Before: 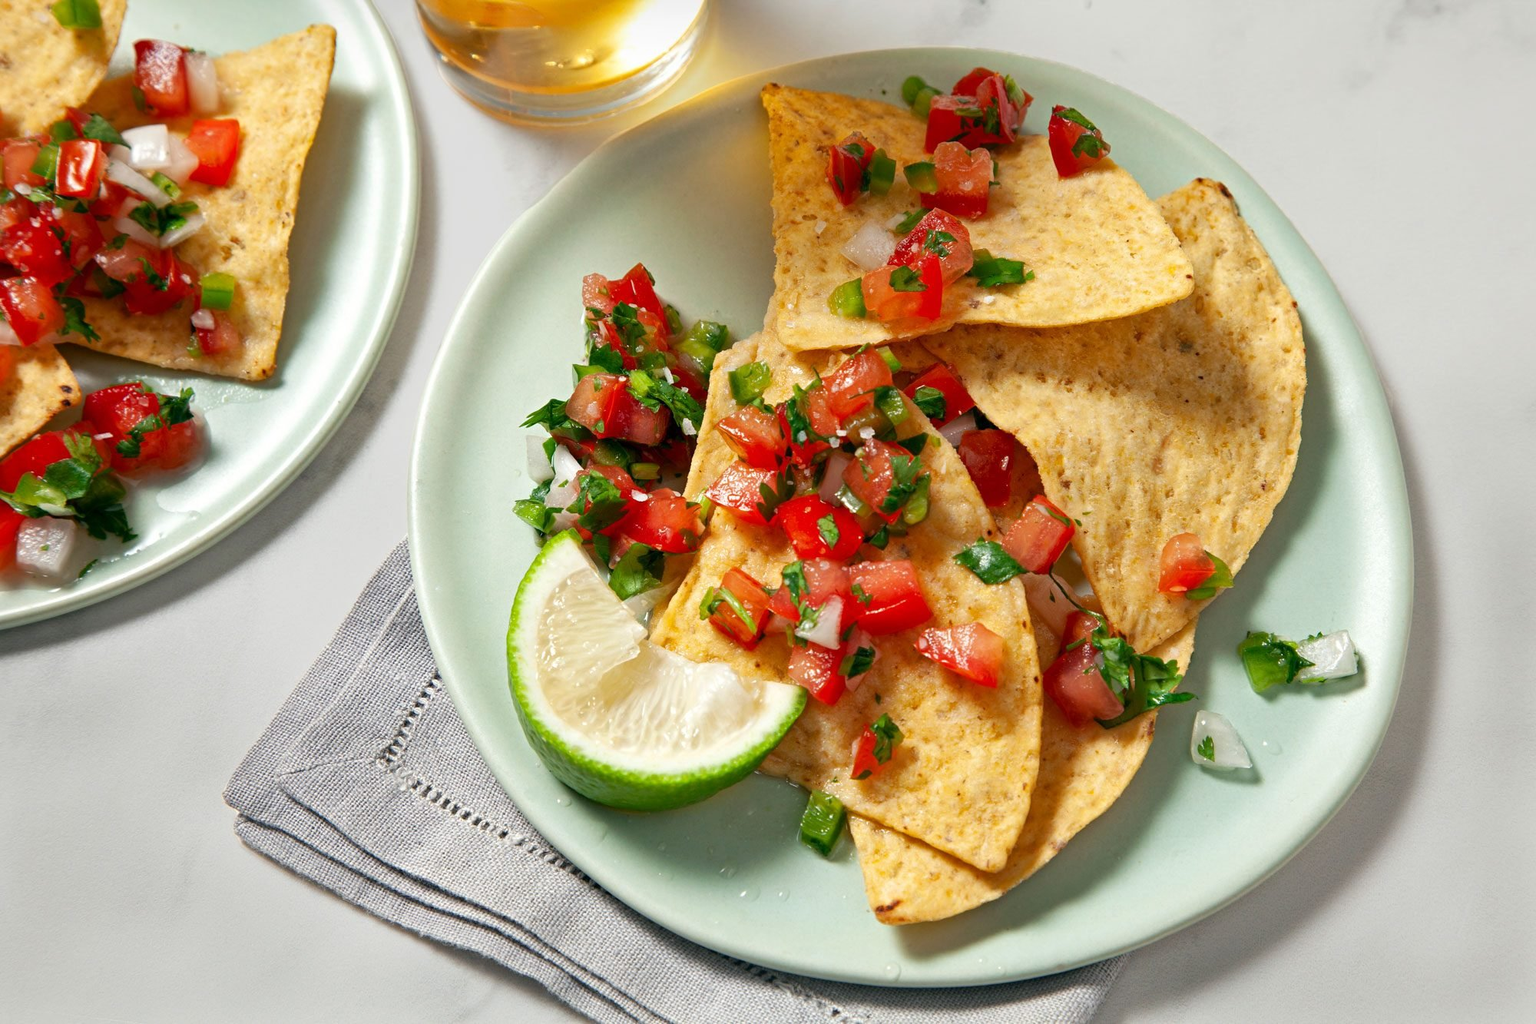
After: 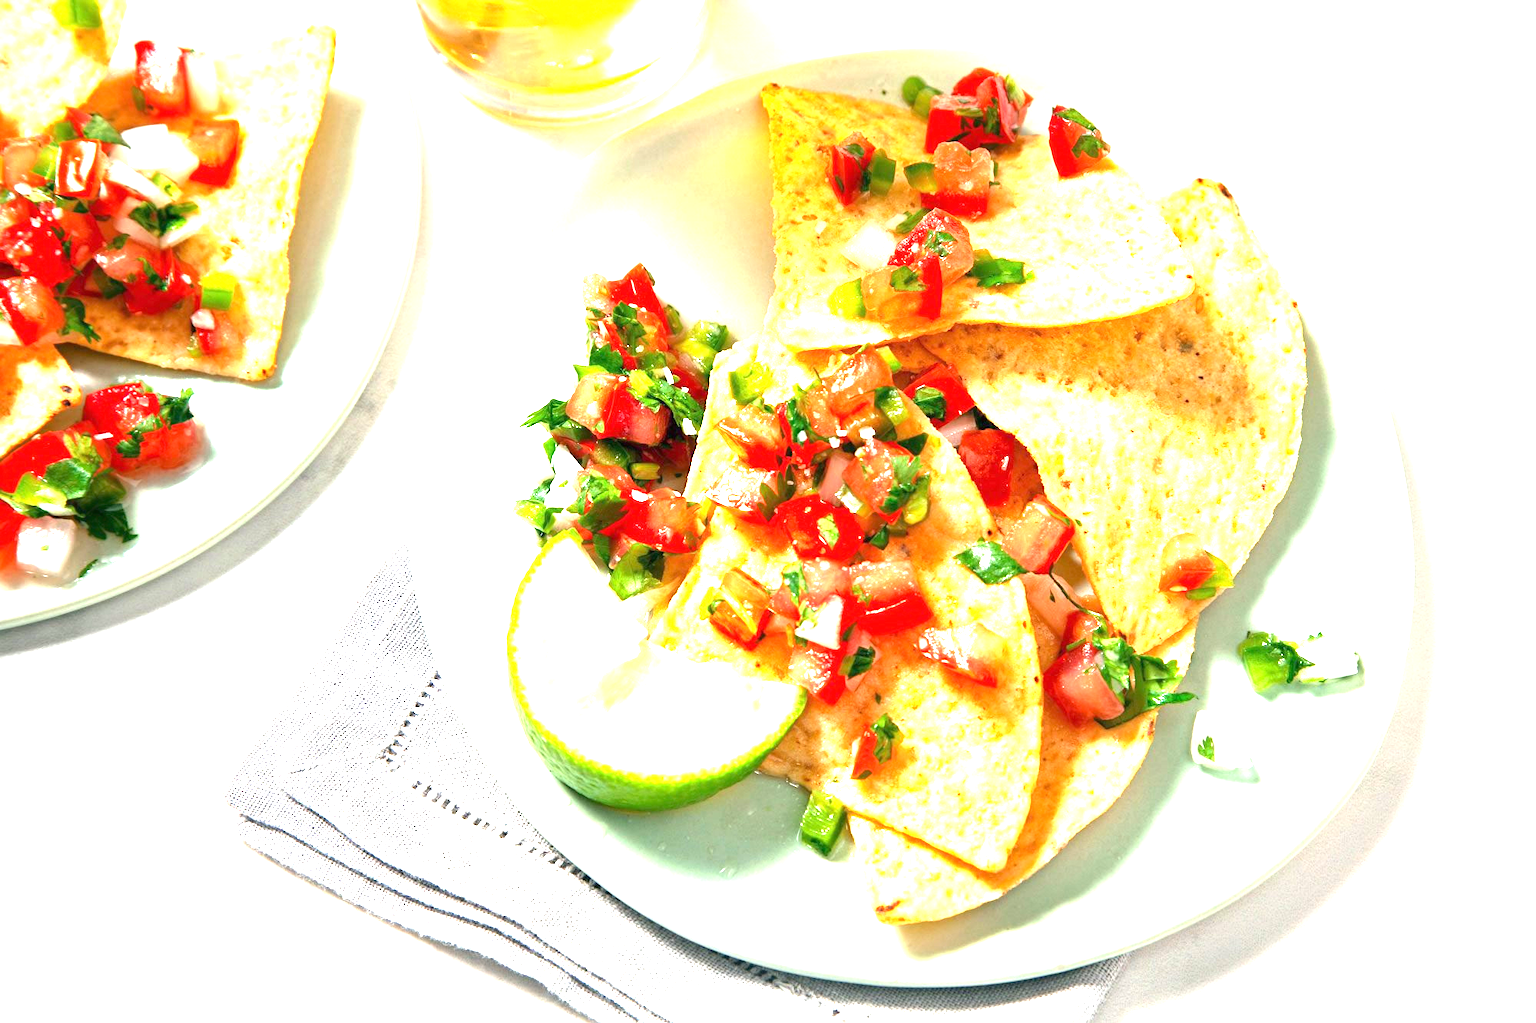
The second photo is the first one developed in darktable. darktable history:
exposure: black level correction 0, exposure 2.104 EV, compensate highlight preservation false
color correction: highlights a* -0.299, highlights b* -0.079
